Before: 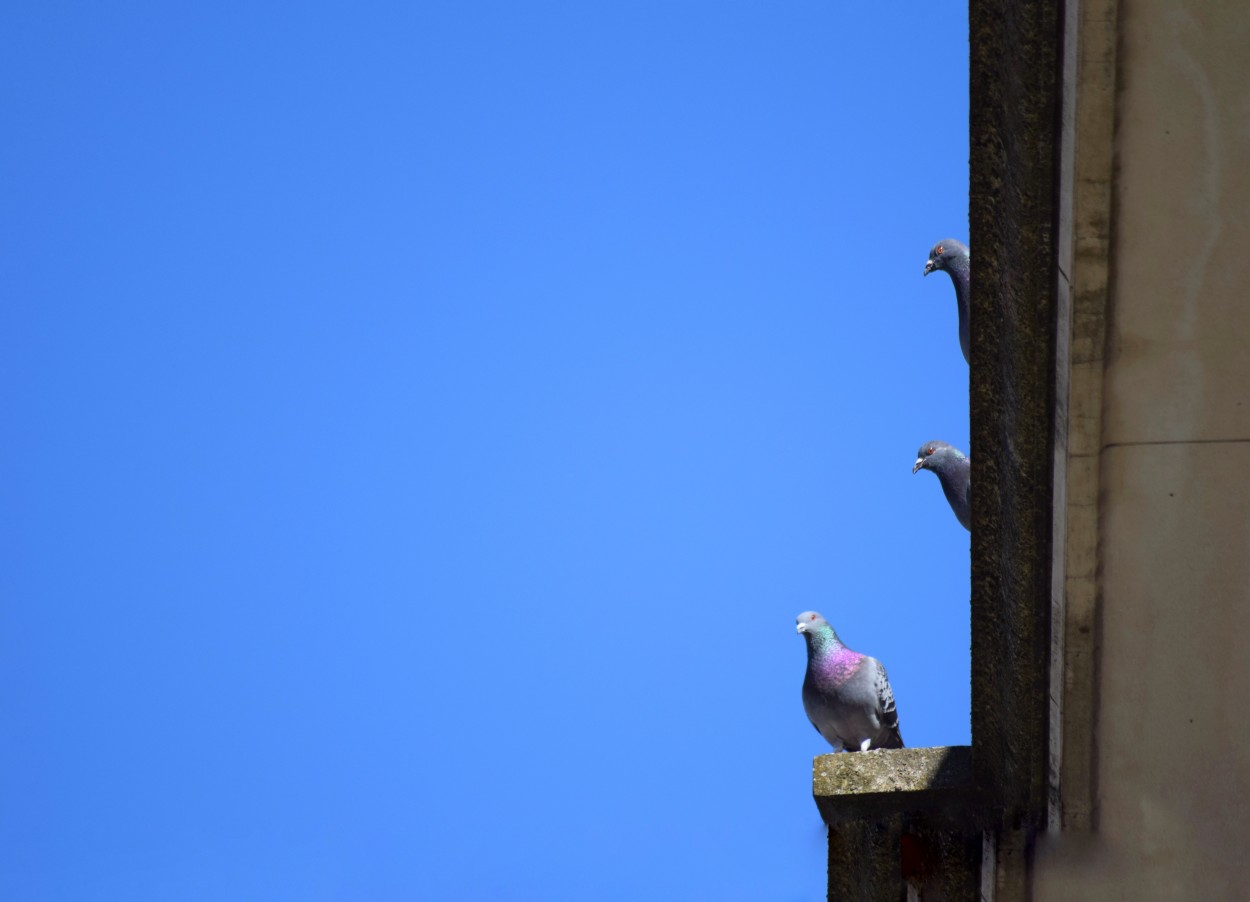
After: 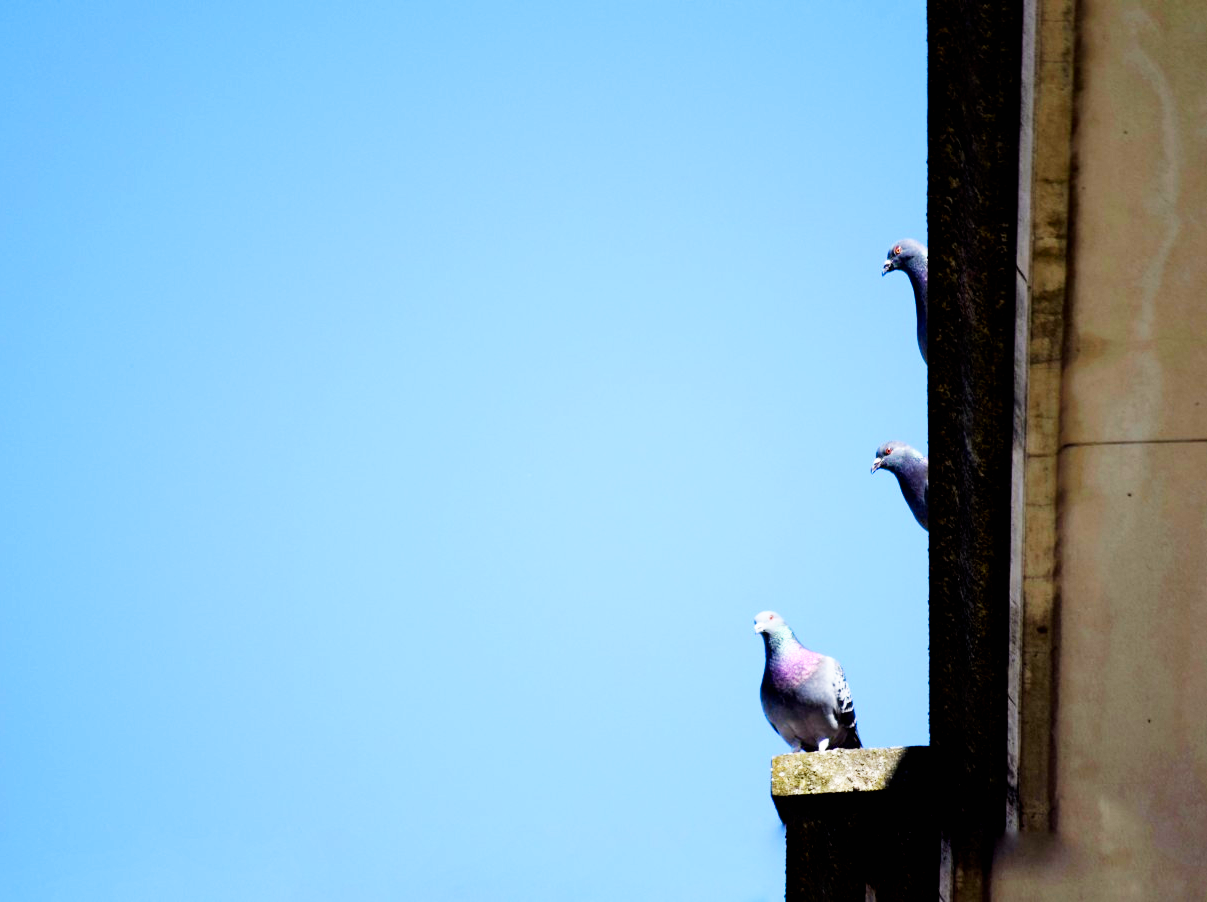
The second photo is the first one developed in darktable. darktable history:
crop and rotate: left 3.386%
exposure: black level correction 0.011, compensate highlight preservation false
base curve: curves: ch0 [(0, 0) (0.007, 0.004) (0.027, 0.03) (0.046, 0.07) (0.207, 0.54) (0.442, 0.872) (0.673, 0.972) (1, 1)], preserve colors none
